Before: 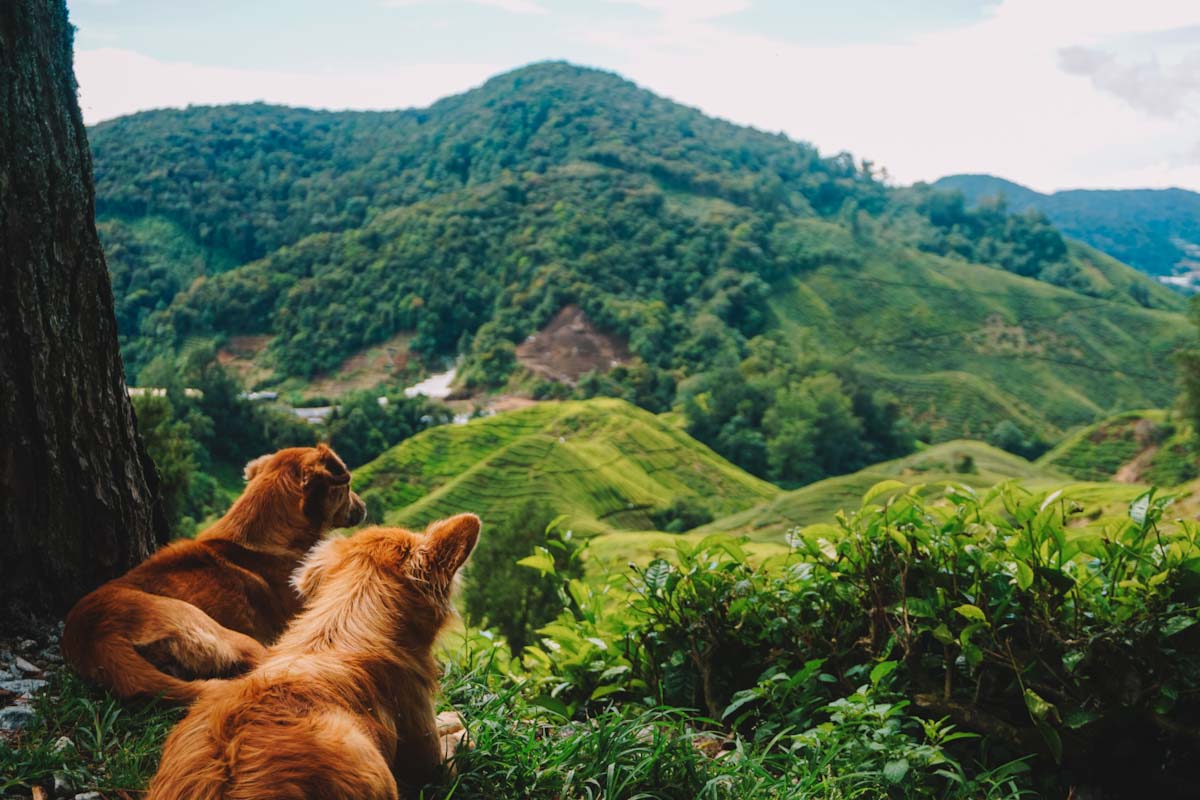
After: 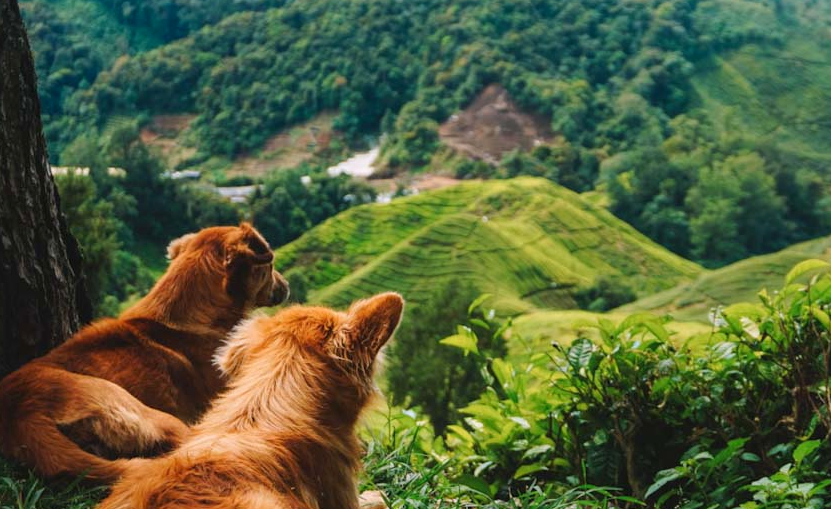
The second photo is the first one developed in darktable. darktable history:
exposure: black level correction 0.001, exposure 0.191 EV, compensate highlight preservation false
crop: left 6.488%, top 27.668%, right 24.183%, bottom 8.656%
